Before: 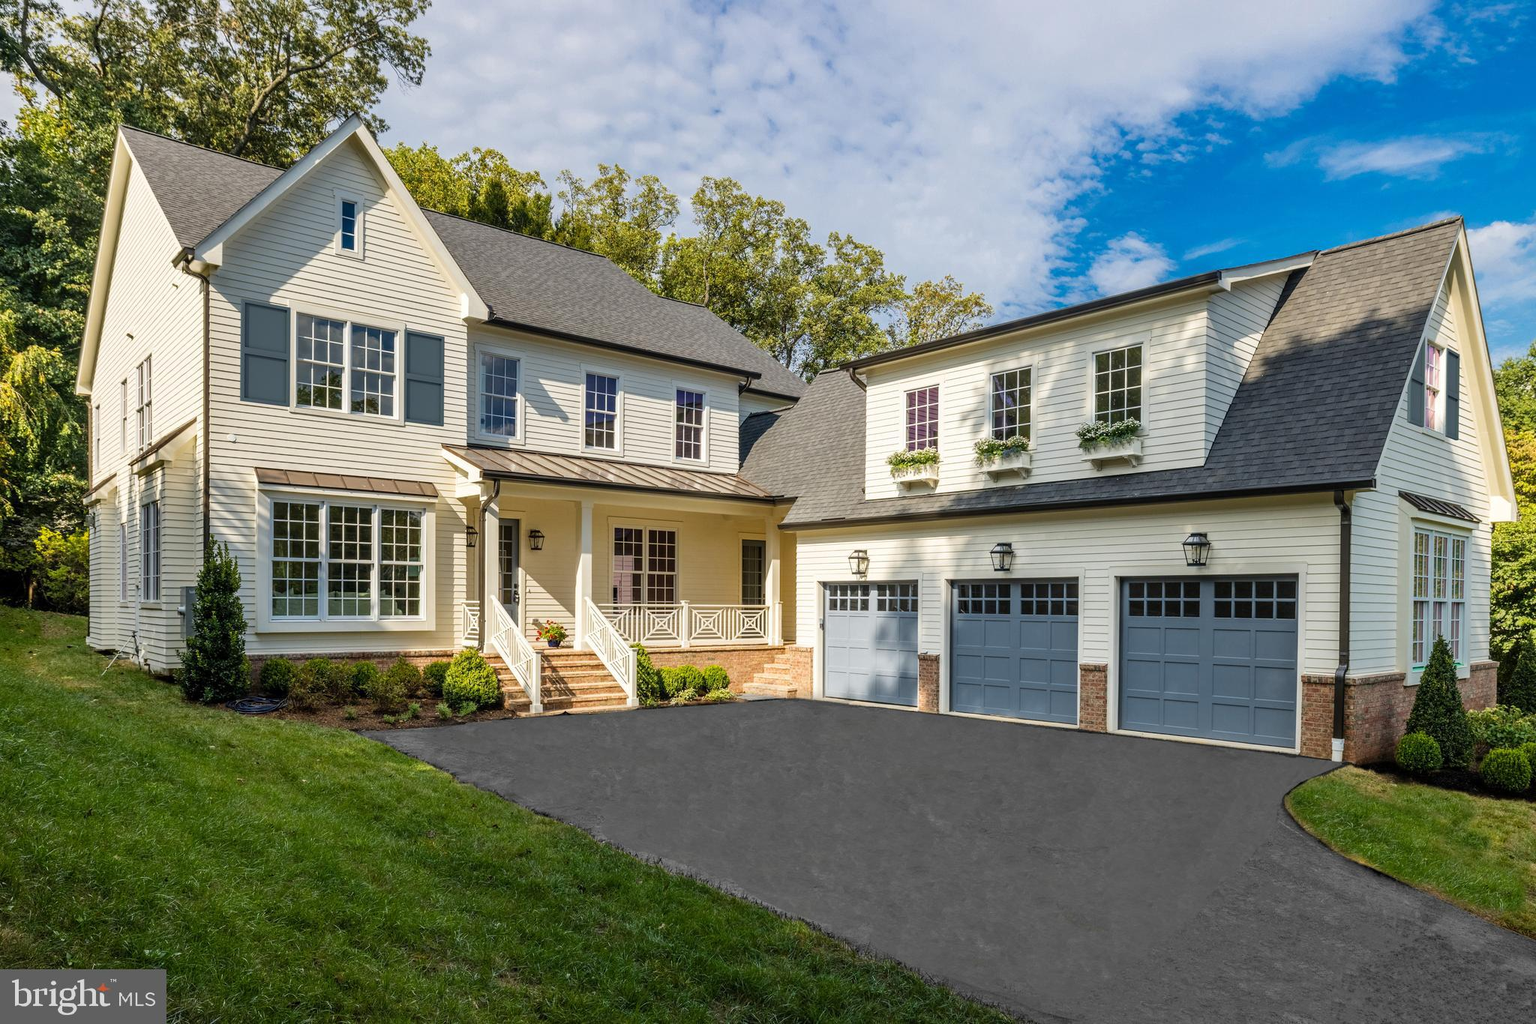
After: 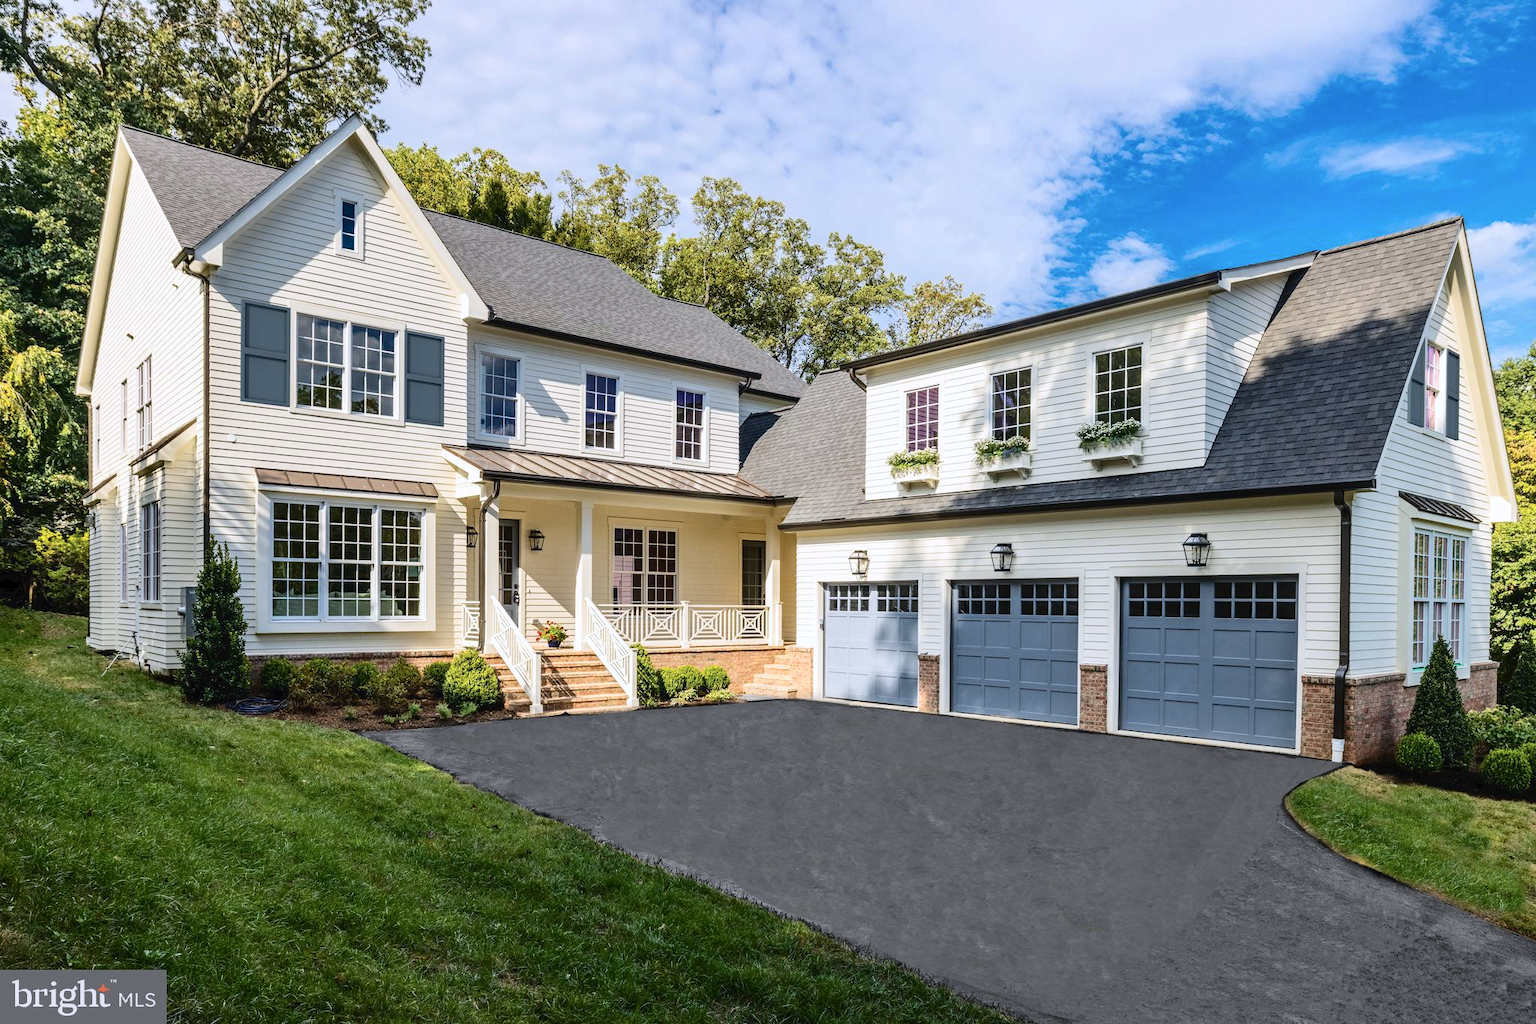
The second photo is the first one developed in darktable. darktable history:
tone curve: curves: ch0 [(0, 0) (0.003, 0.031) (0.011, 0.033) (0.025, 0.036) (0.044, 0.045) (0.069, 0.06) (0.1, 0.079) (0.136, 0.109) (0.177, 0.15) (0.224, 0.192) (0.277, 0.262) (0.335, 0.347) (0.399, 0.433) (0.468, 0.528) (0.543, 0.624) (0.623, 0.705) (0.709, 0.788) (0.801, 0.865) (0.898, 0.933) (1, 1)], color space Lab, independent channels, preserve colors none
color calibration: illuminant as shot in camera, x 0.358, y 0.373, temperature 4628.91 K
